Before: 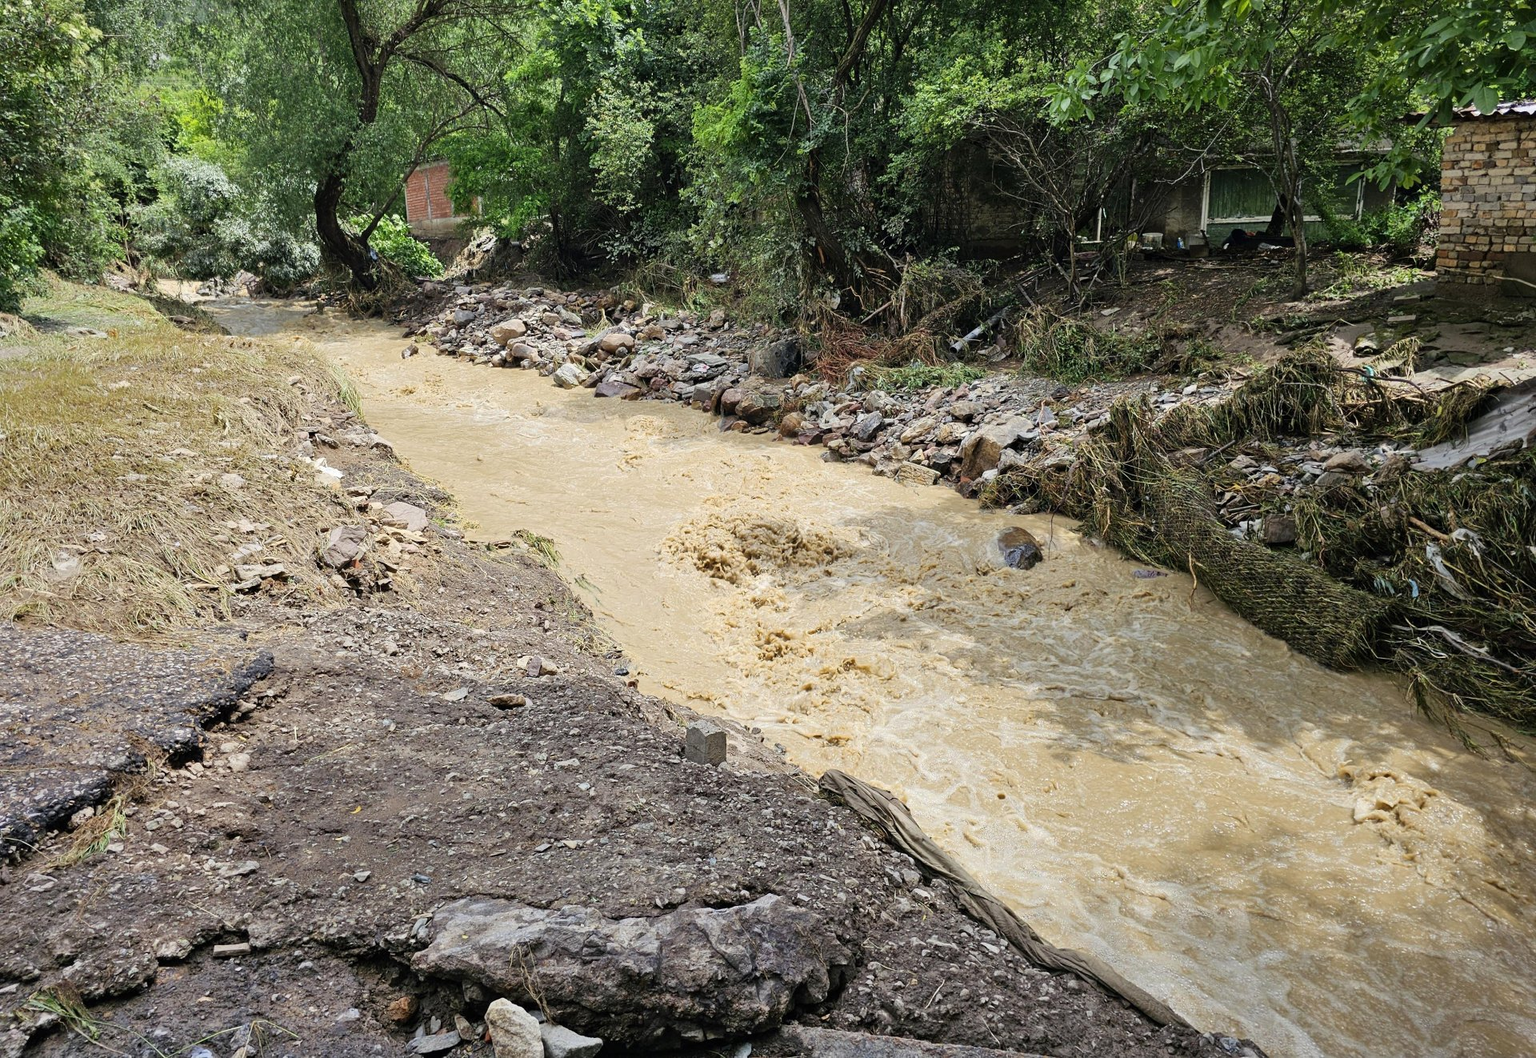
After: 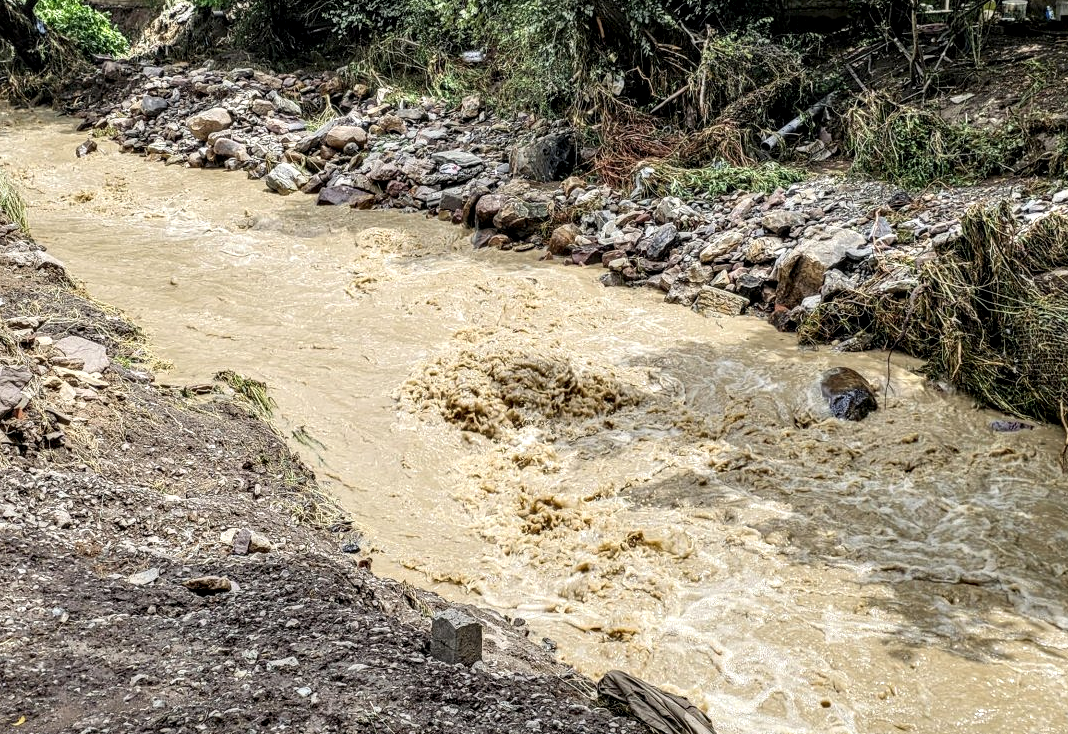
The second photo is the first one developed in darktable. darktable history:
local contrast: highlights 6%, shadows 0%, detail 182%
crop and rotate: left 22.214%, top 22.065%, right 22.111%, bottom 22.386%
